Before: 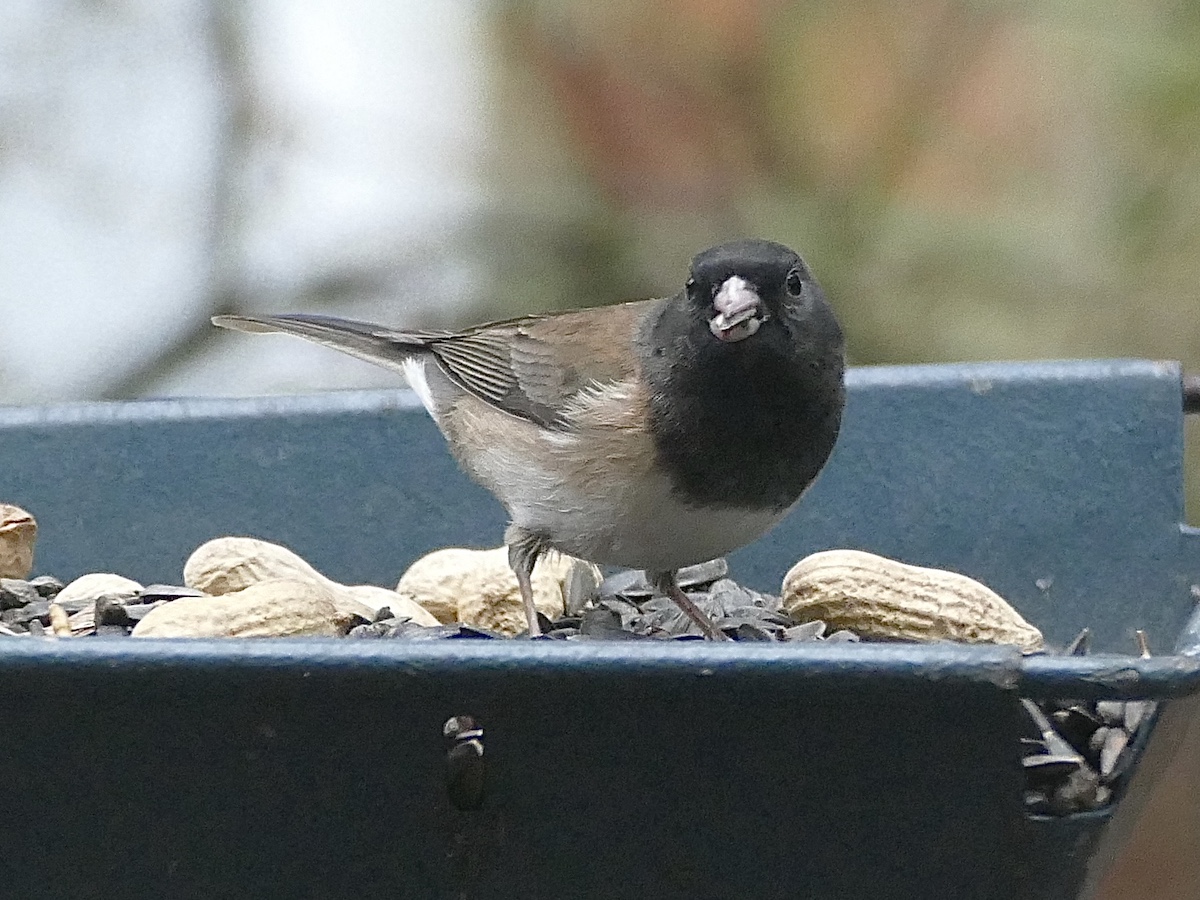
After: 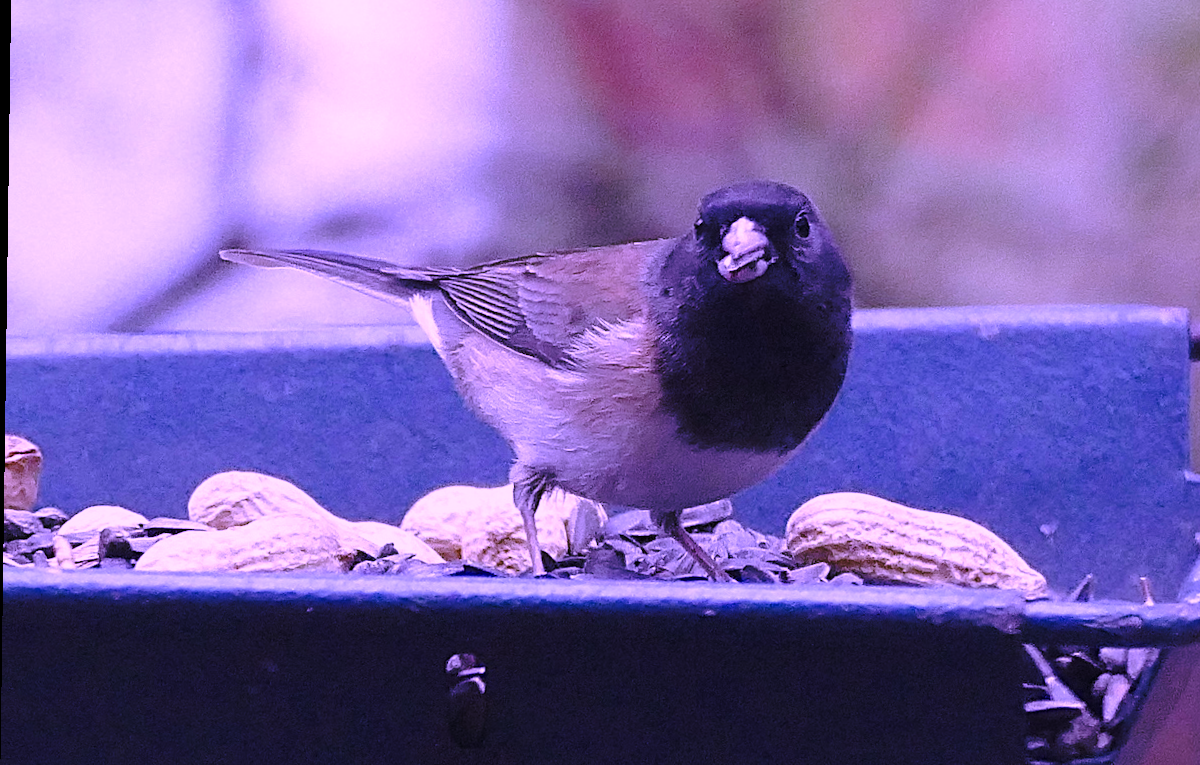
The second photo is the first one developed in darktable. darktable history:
exposure: exposure 0.02 EV, compensate highlight preservation false
color calibration: illuminant custom, x 0.379, y 0.481, temperature 4443.07 K
crop: top 7.625%, bottom 8.027%
rotate and perspective: rotation 0.8°, automatic cropping off
base curve: curves: ch0 [(0, 0) (0.073, 0.04) (0.157, 0.139) (0.492, 0.492) (0.758, 0.758) (1, 1)], preserve colors none
